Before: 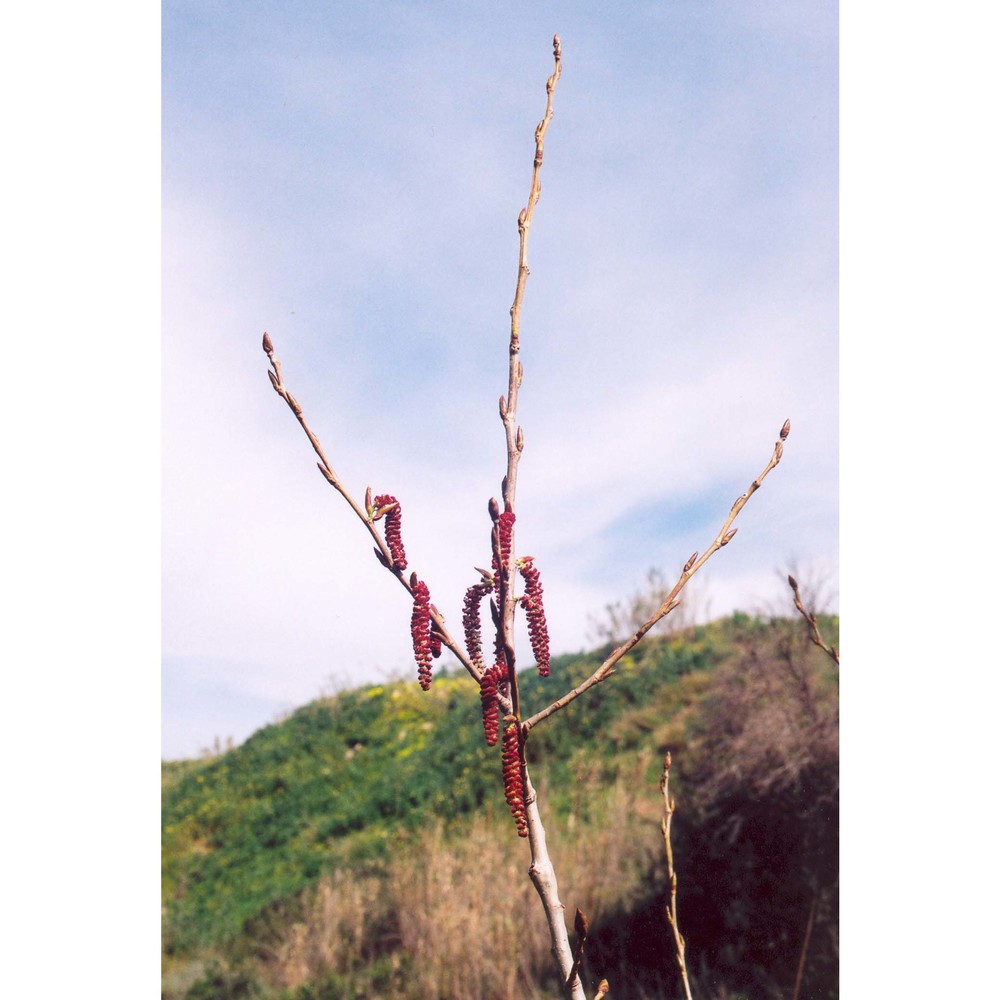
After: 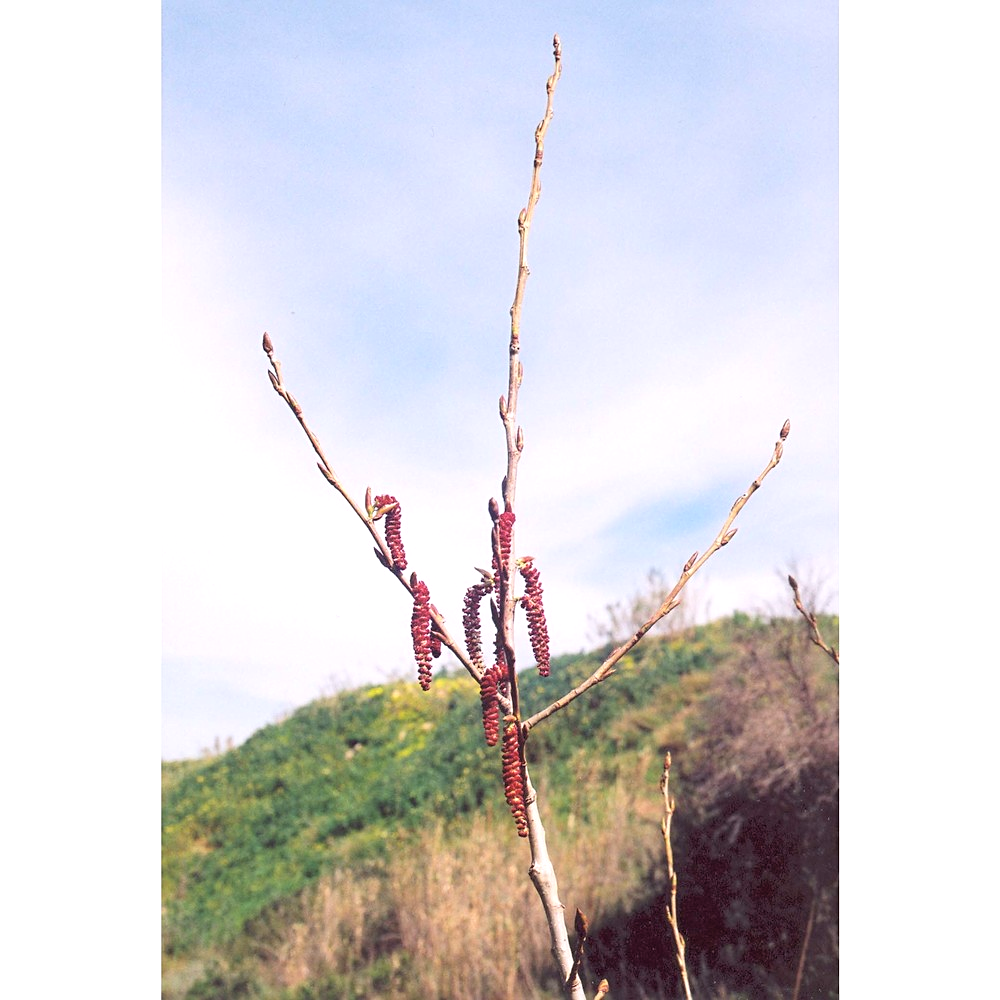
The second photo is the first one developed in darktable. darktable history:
contrast brightness saturation: brightness 0.146
sharpen: radius 2.122, amount 0.384, threshold 0.176
tone equalizer: on, module defaults
exposure: exposure 0.207 EV, compensate highlight preservation false
